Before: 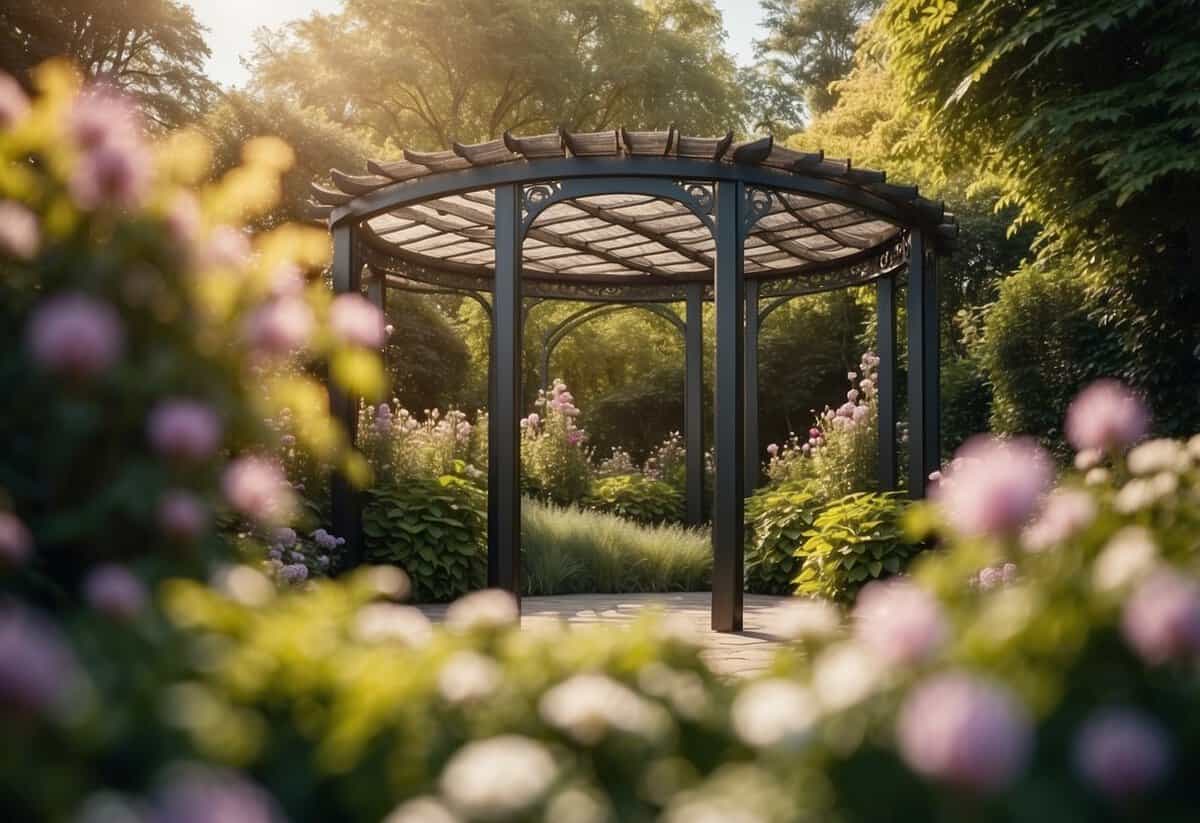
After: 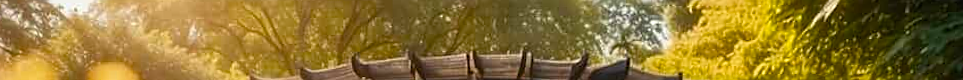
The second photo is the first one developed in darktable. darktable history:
crop and rotate: left 9.644%, top 9.491%, right 6.021%, bottom 80.509%
sharpen: on, module defaults
color balance rgb: perceptual saturation grading › global saturation 30%, global vibrance 20%
rotate and perspective: rotation 0.074°, lens shift (vertical) 0.096, lens shift (horizontal) -0.041, crop left 0.043, crop right 0.952, crop top 0.024, crop bottom 0.979
